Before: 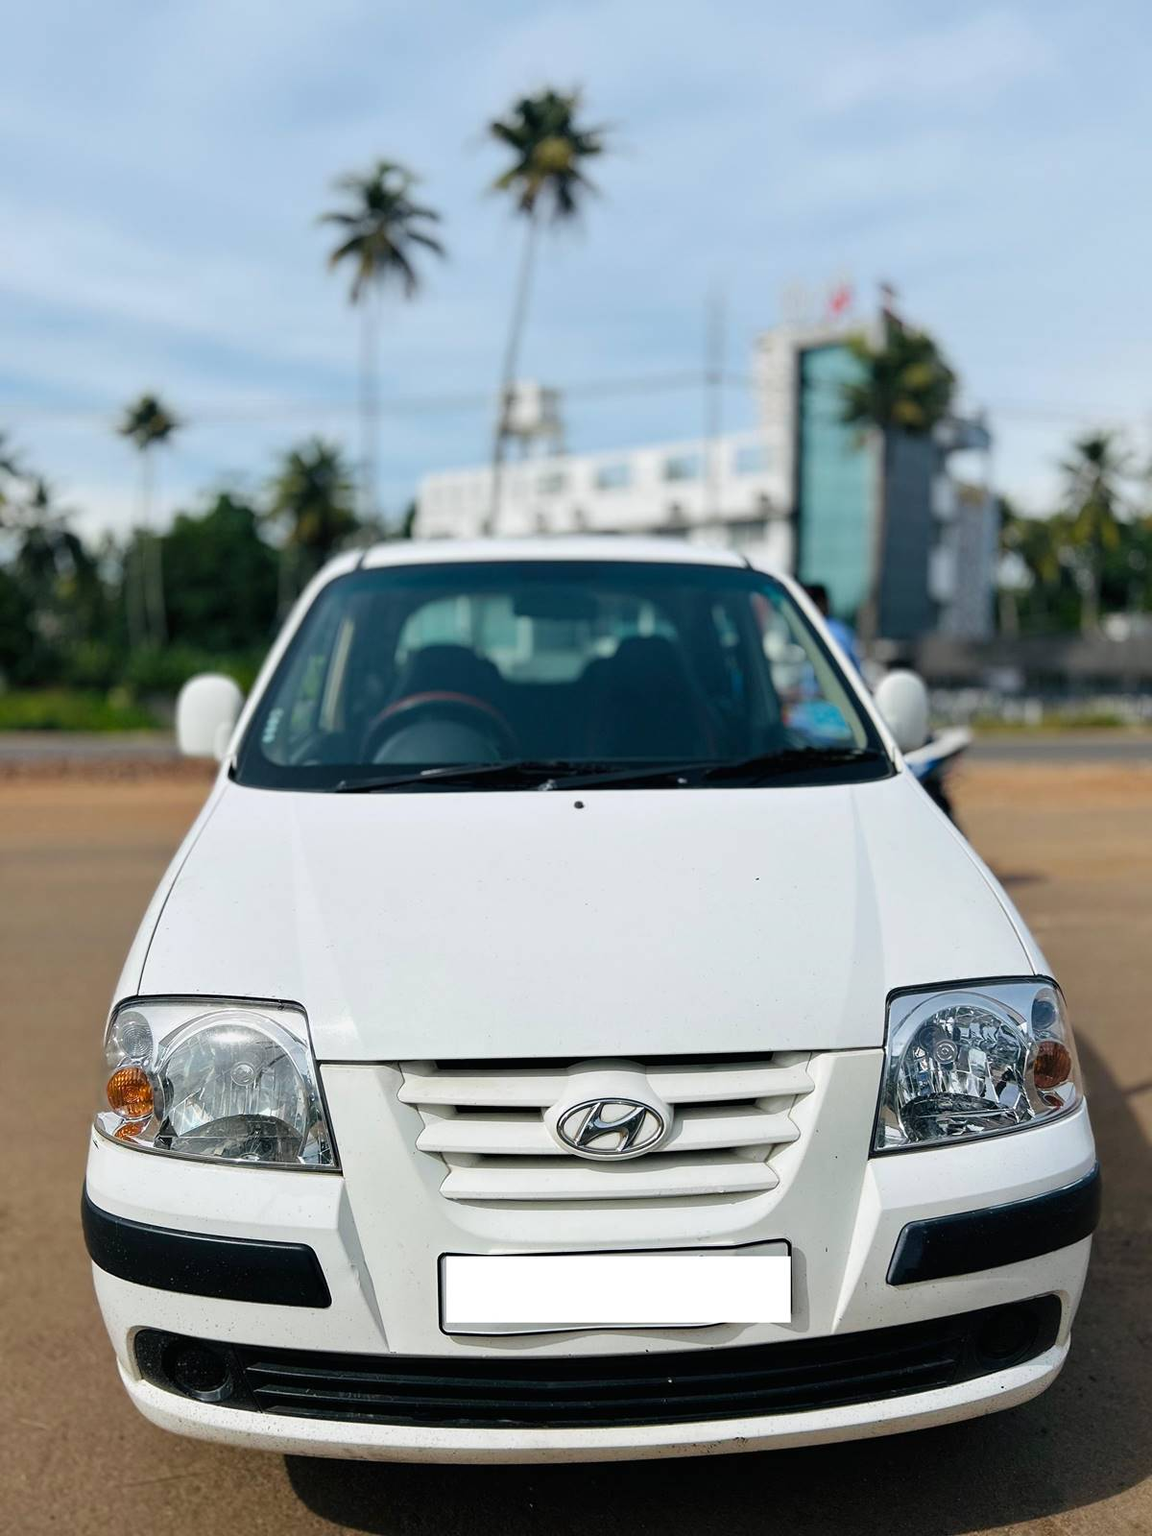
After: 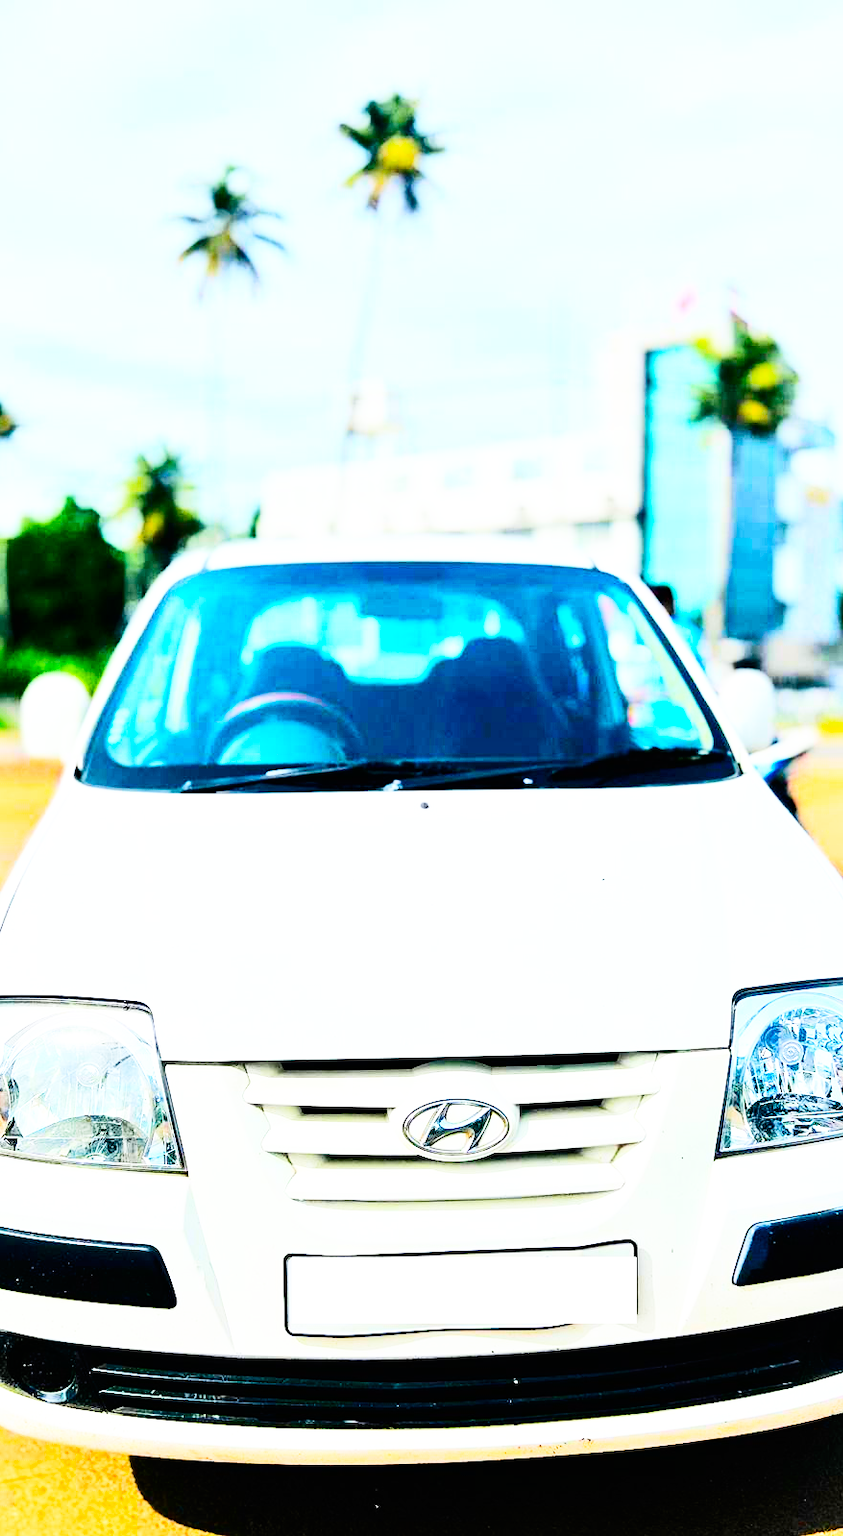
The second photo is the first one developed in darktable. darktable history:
base curve: curves: ch0 [(0, 0) (0.007, 0.004) (0.027, 0.03) (0.046, 0.07) (0.207, 0.54) (0.442, 0.872) (0.673, 0.972) (1, 1)], preserve colors none
tone equalizer: -7 EV 0.15 EV, -6 EV 0.6 EV, -5 EV 1.15 EV, -4 EV 1.33 EV, -3 EV 1.15 EV, -2 EV 0.6 EV, -1 EV 0.15 EV, mask exposure compensation -0.5 EV
crop: left 13.443%, right 13.31%
color balance rgb: linear chroma grading › global chroma 15%, perceptual saturation grading › global saturation 30%
contrast brightness saturation: contrast 0.4, brightness 0.1, saturation 0.21
